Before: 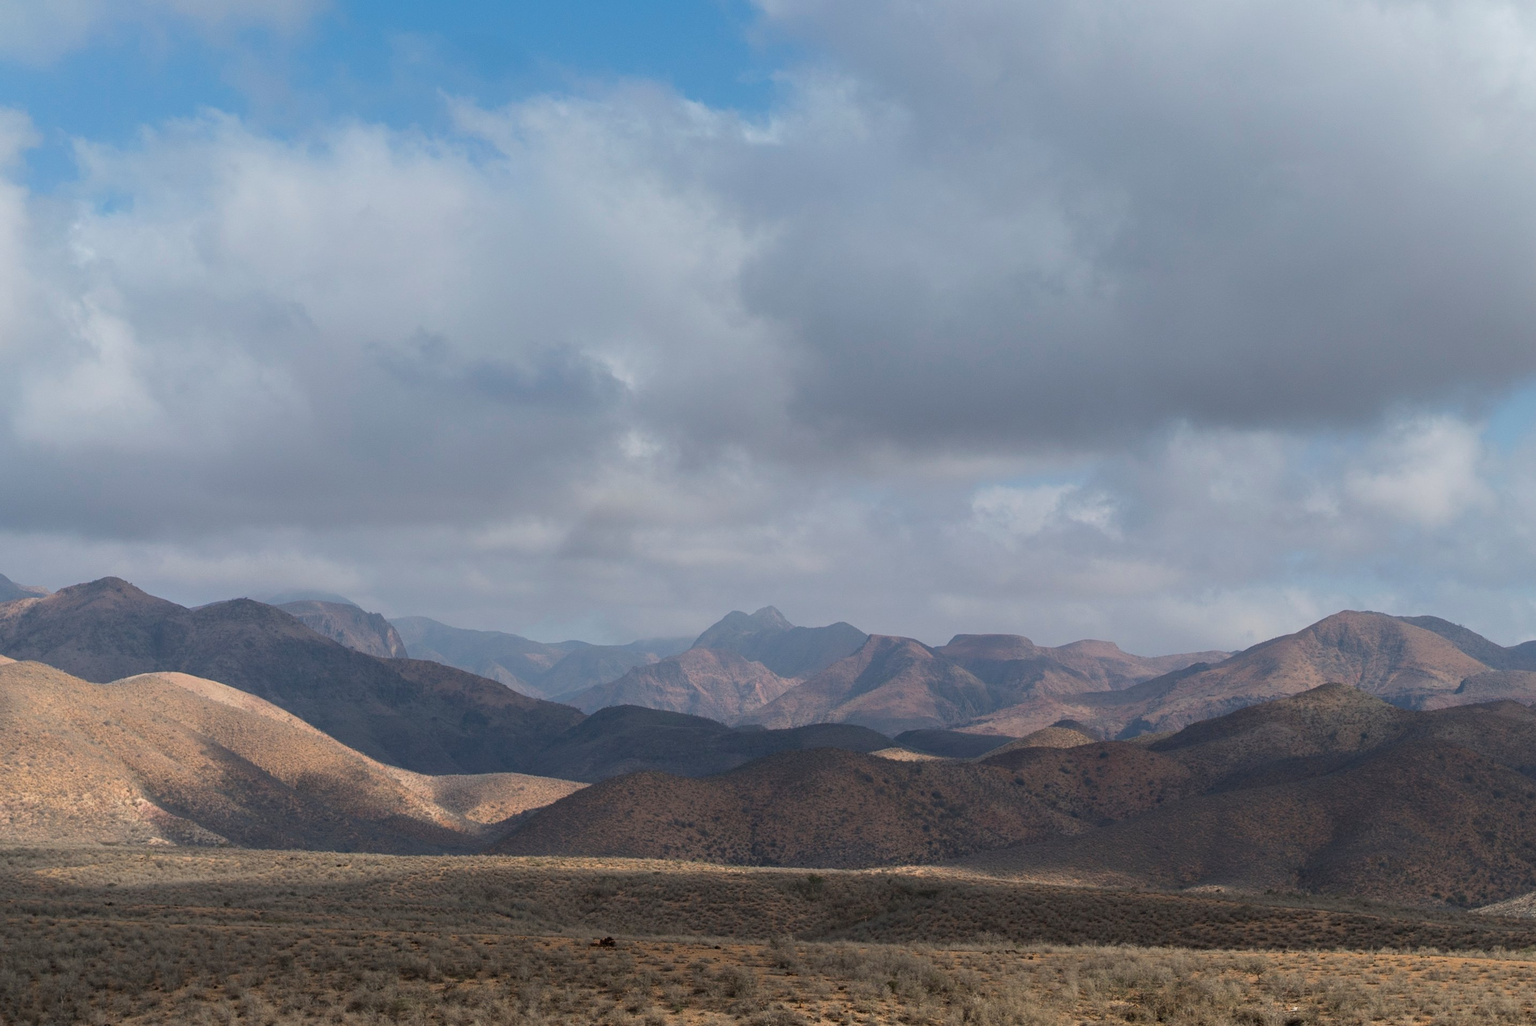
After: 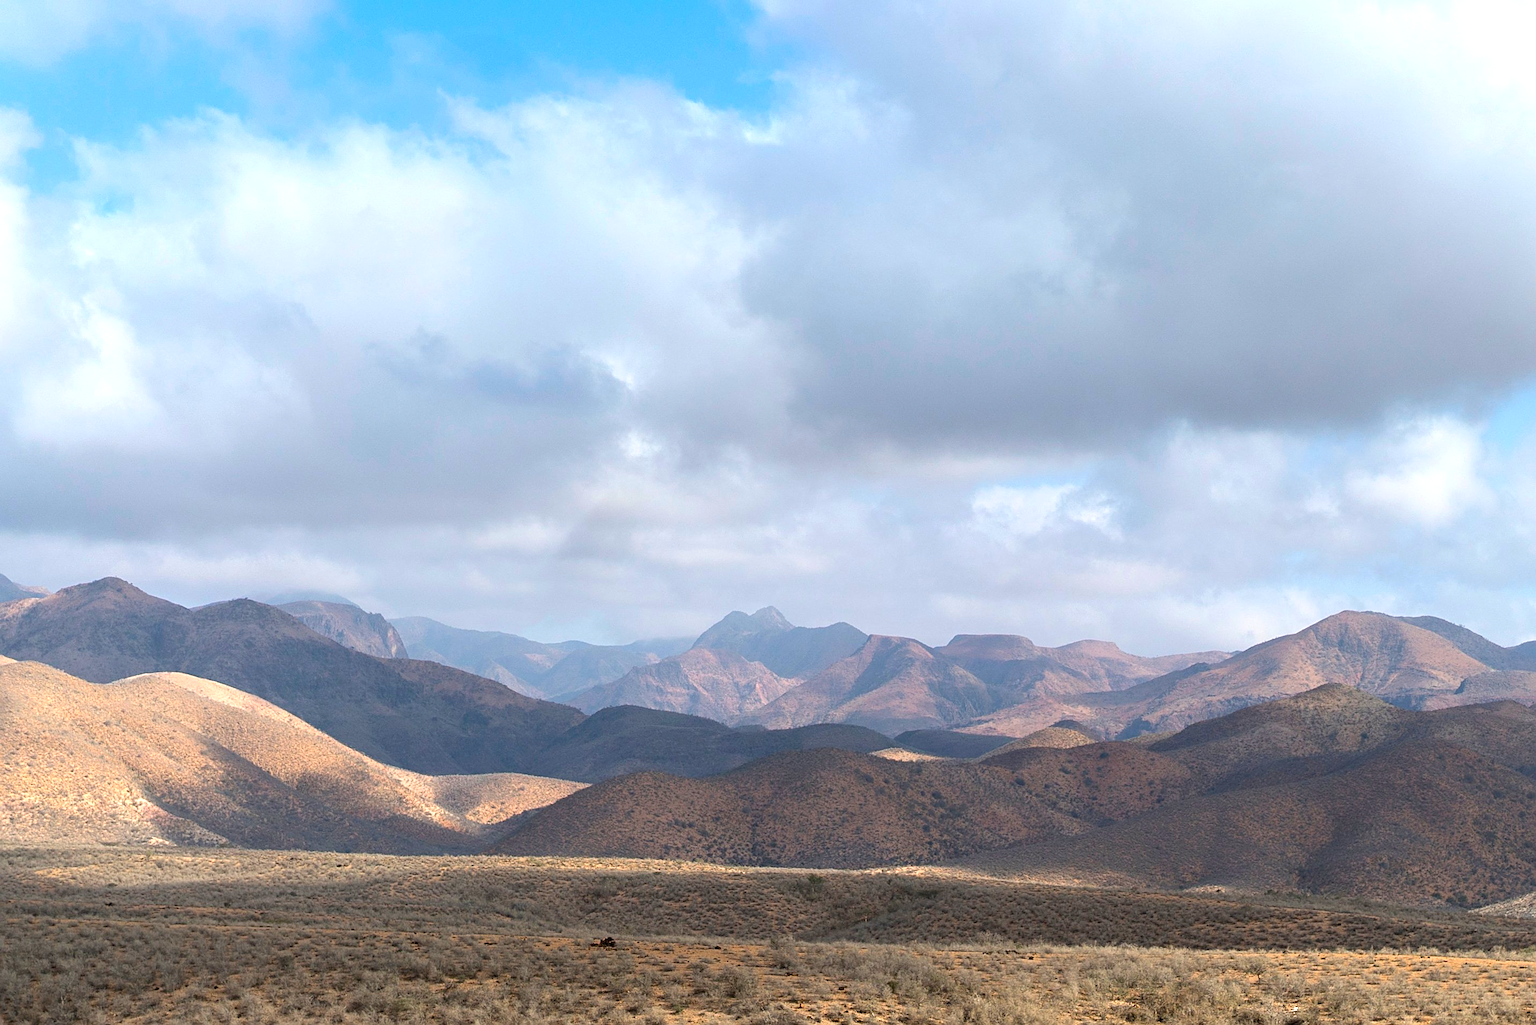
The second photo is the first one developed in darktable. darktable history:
color balance rgb: linear chroma grading › global chroma 14.858%, perceptual saturation grading › global saturation 0.196%
exposure: black level correction 0.001, exposure 0.958 EV, compensate highlight preservation false
sharpen: on, module defaults
